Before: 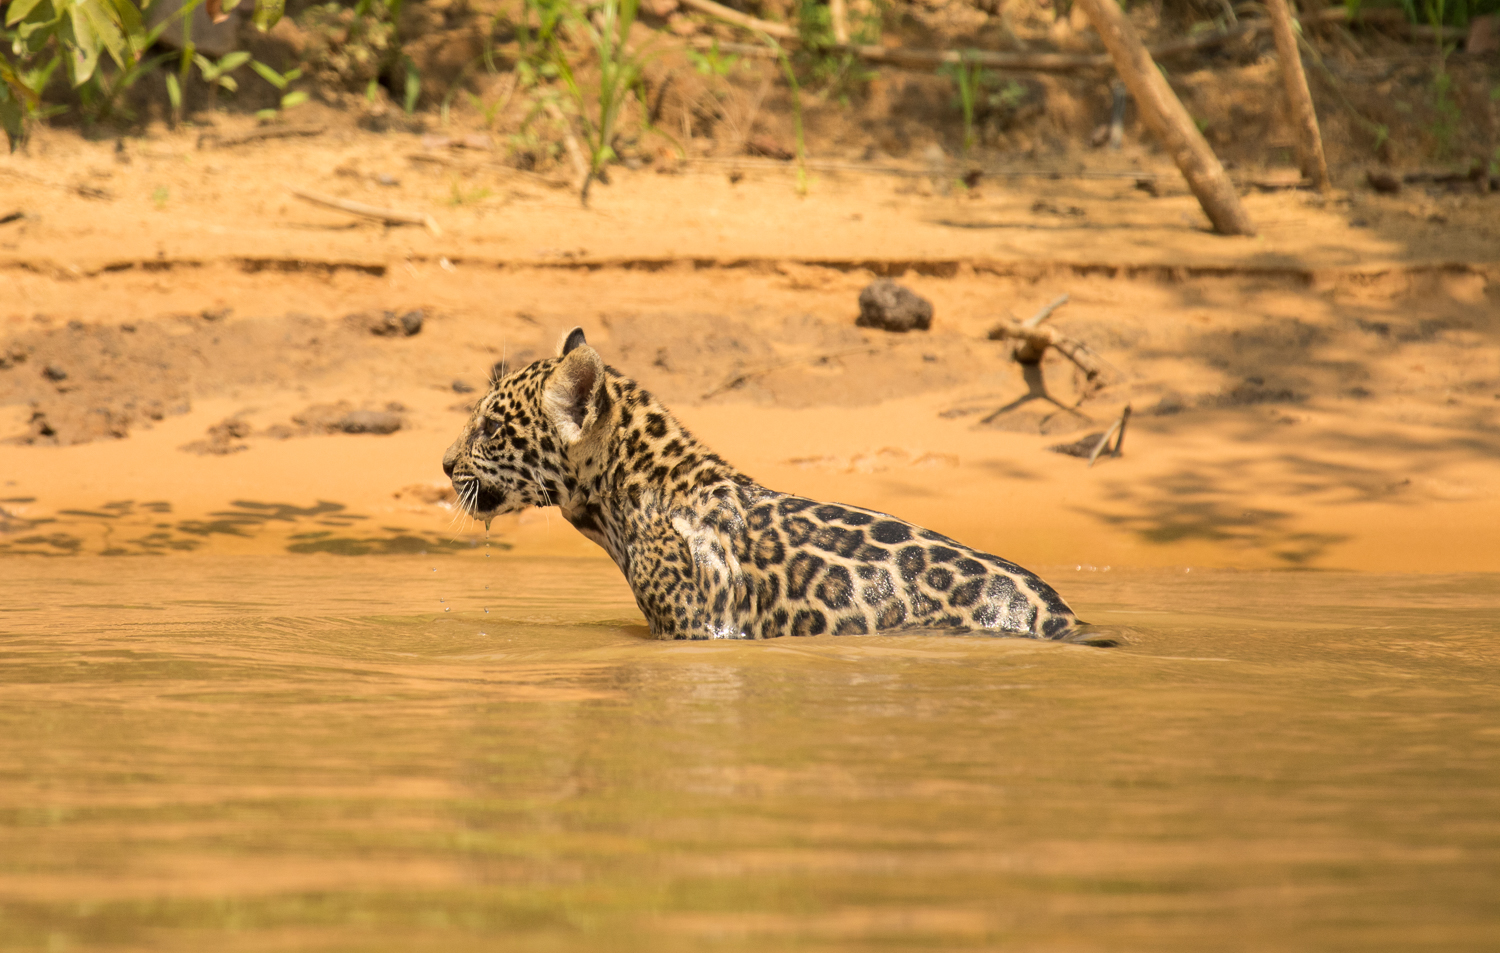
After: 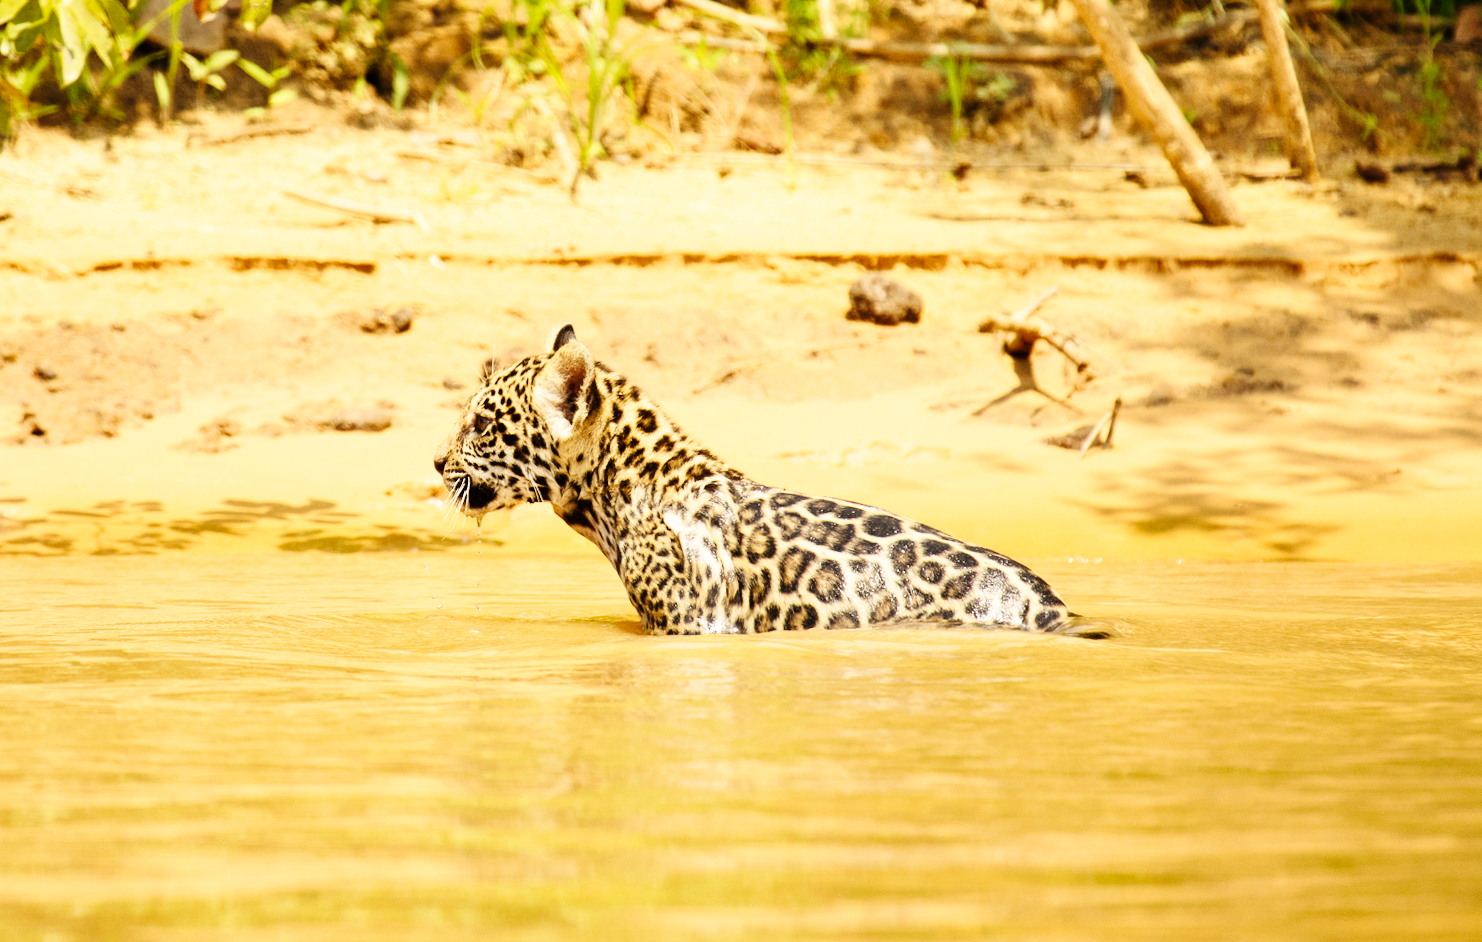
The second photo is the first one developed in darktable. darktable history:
base curve: curves: ch0 [(0, 0) (0, 0) (0.002, 0.001) (0.008, 0.003) (0.019, 0.011) (0.037, 0.037) (0.064, 0.11) (0.102, 0.232) (0.152, 0.379) (0.216, 0.524) (0.296, 0.665) (0.394, 0.789) (0.512, 0.881) (0.651, 0.945) (0.813, 0.986) (1, 1)], preserve colors none
rotate and perspective: rotation -0.45°, automatic cropping original format, crop left 0.008, crop right 0.992, crop top 0.012, crop bottom 0.988
white balance: red 1.009, blue 0.985
